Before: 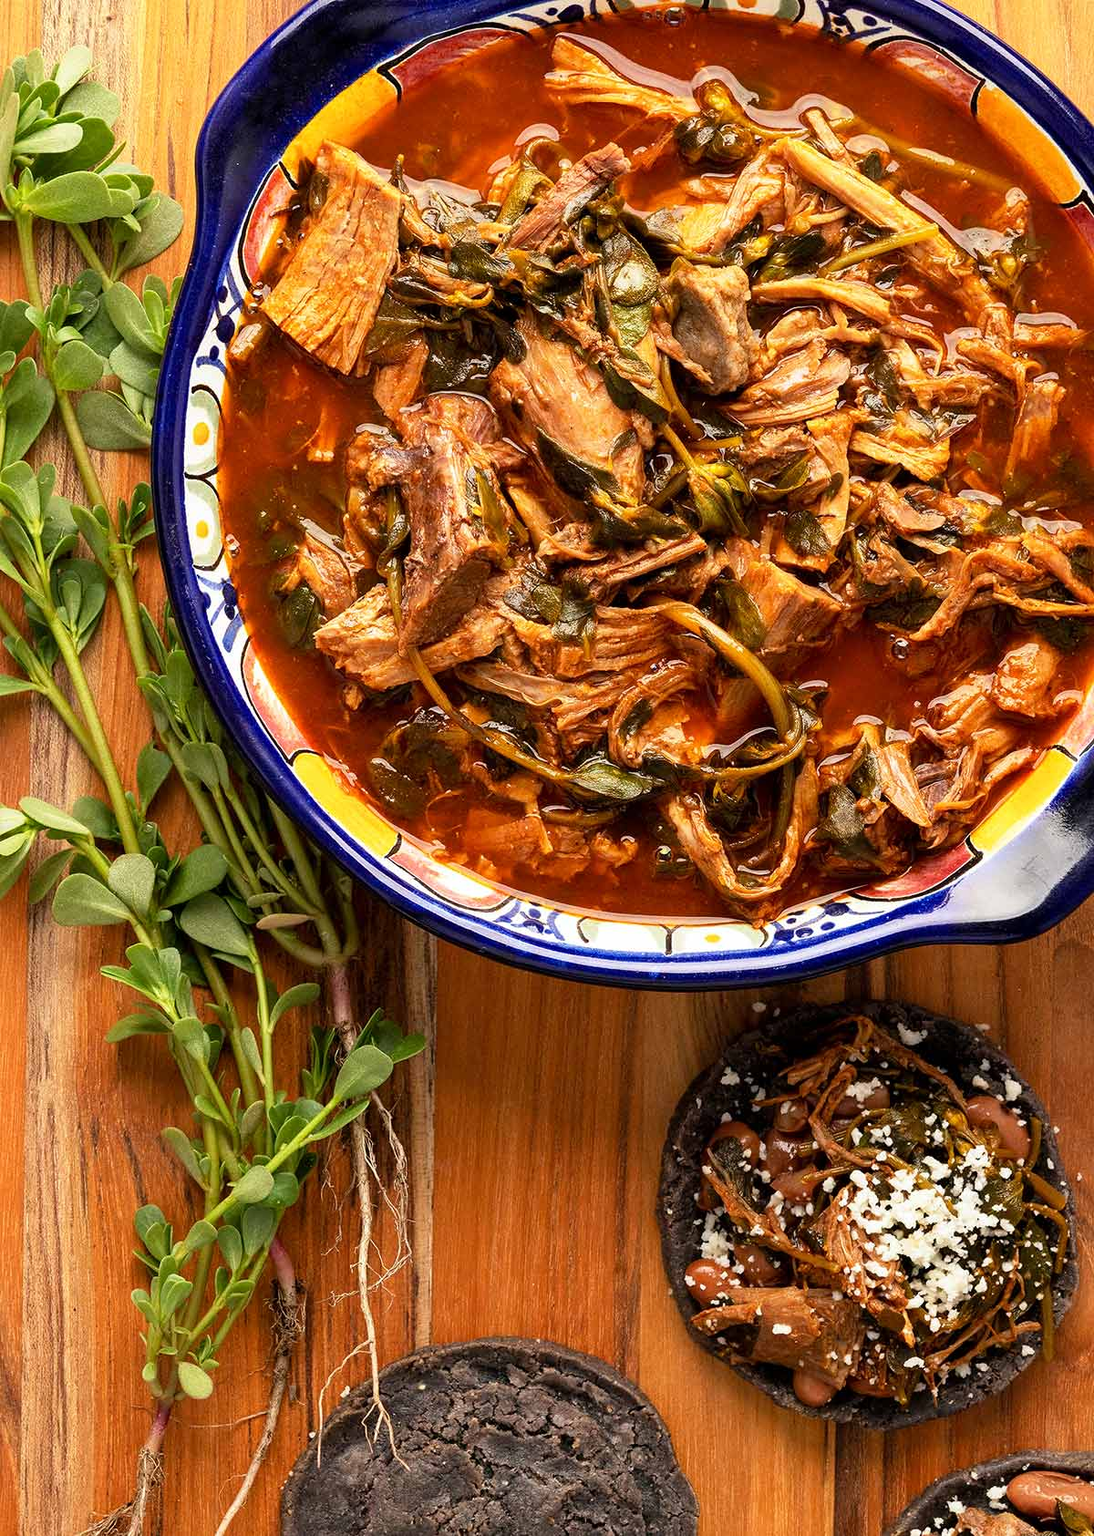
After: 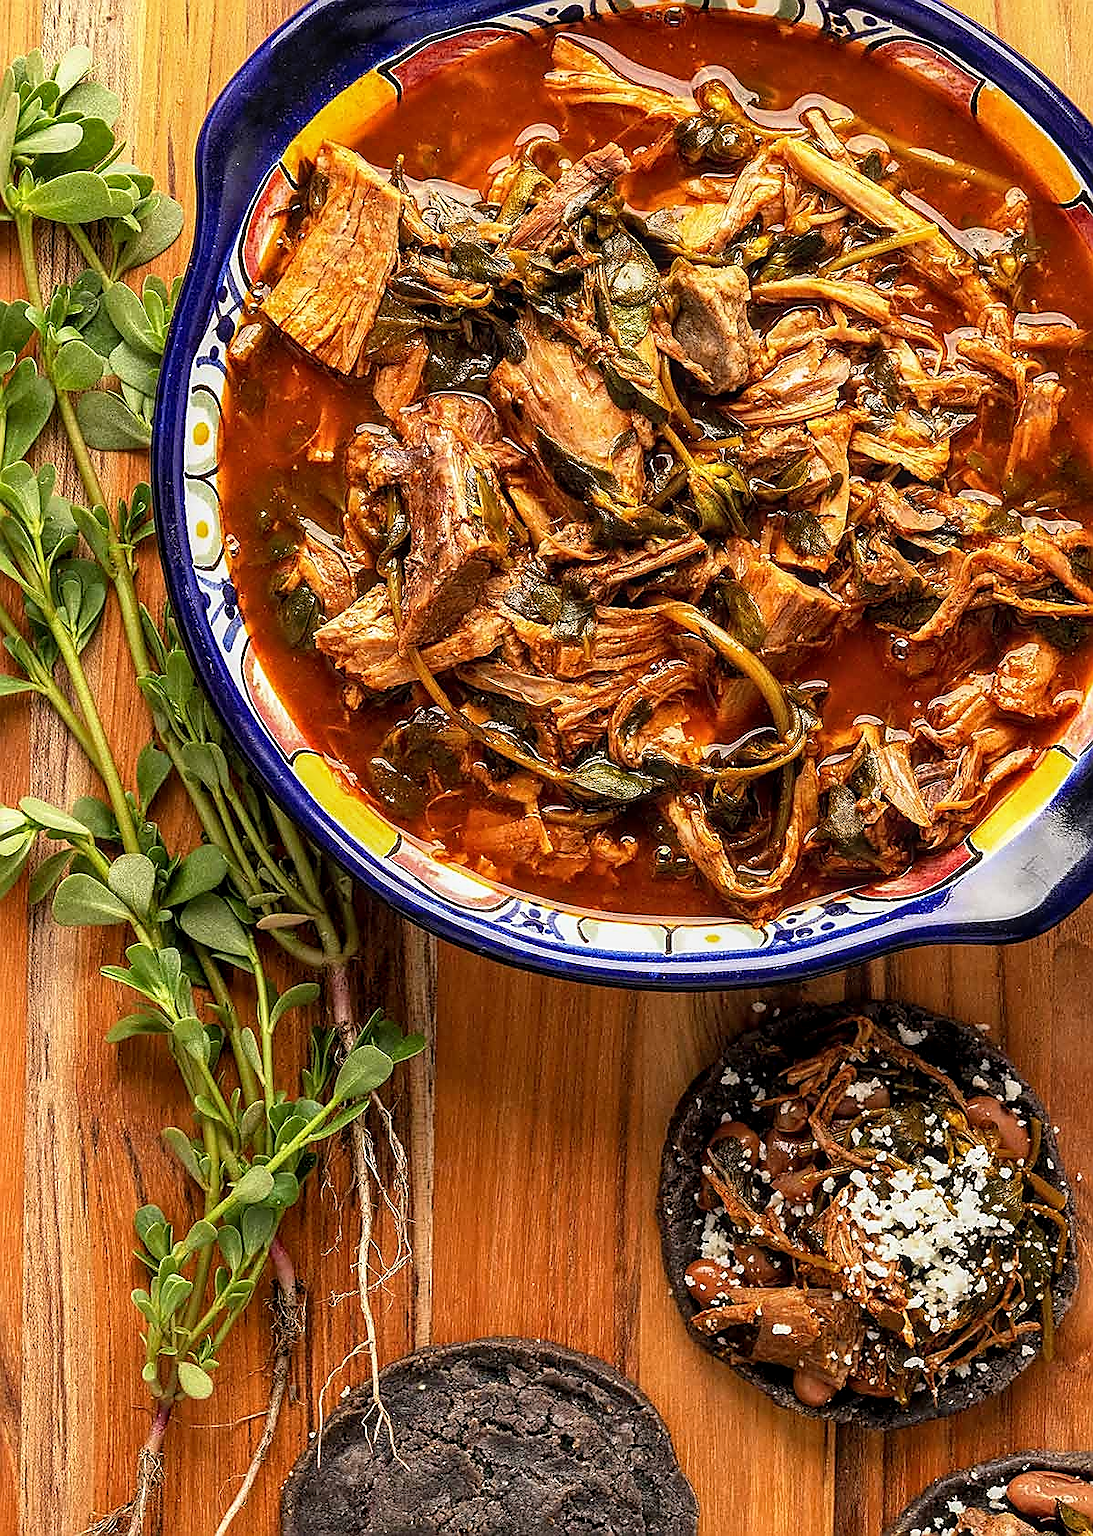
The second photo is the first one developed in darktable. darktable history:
sharpen: radius 1.4, amount 1.25, threshold 0.7
local contrast: on, module defaults
